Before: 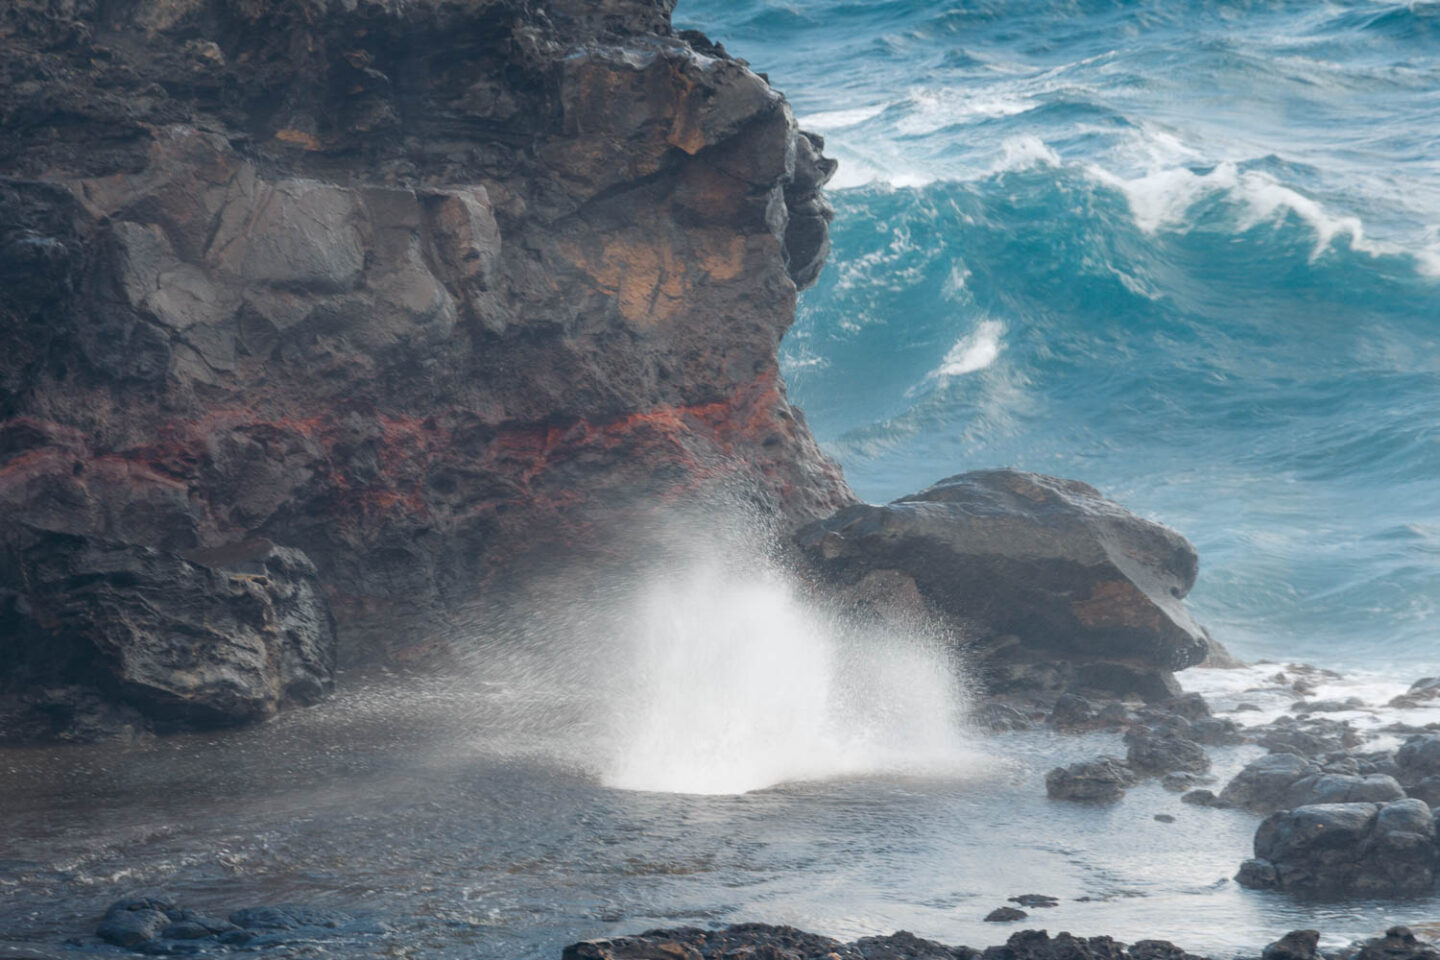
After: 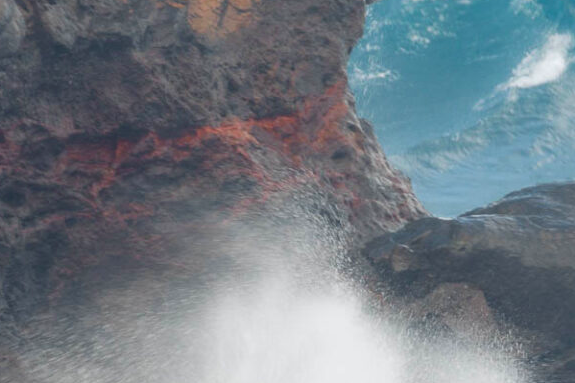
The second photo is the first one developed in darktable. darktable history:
crop: left 30%, top 30%, right 30%, bottom 30%
velvia: strength 15%
